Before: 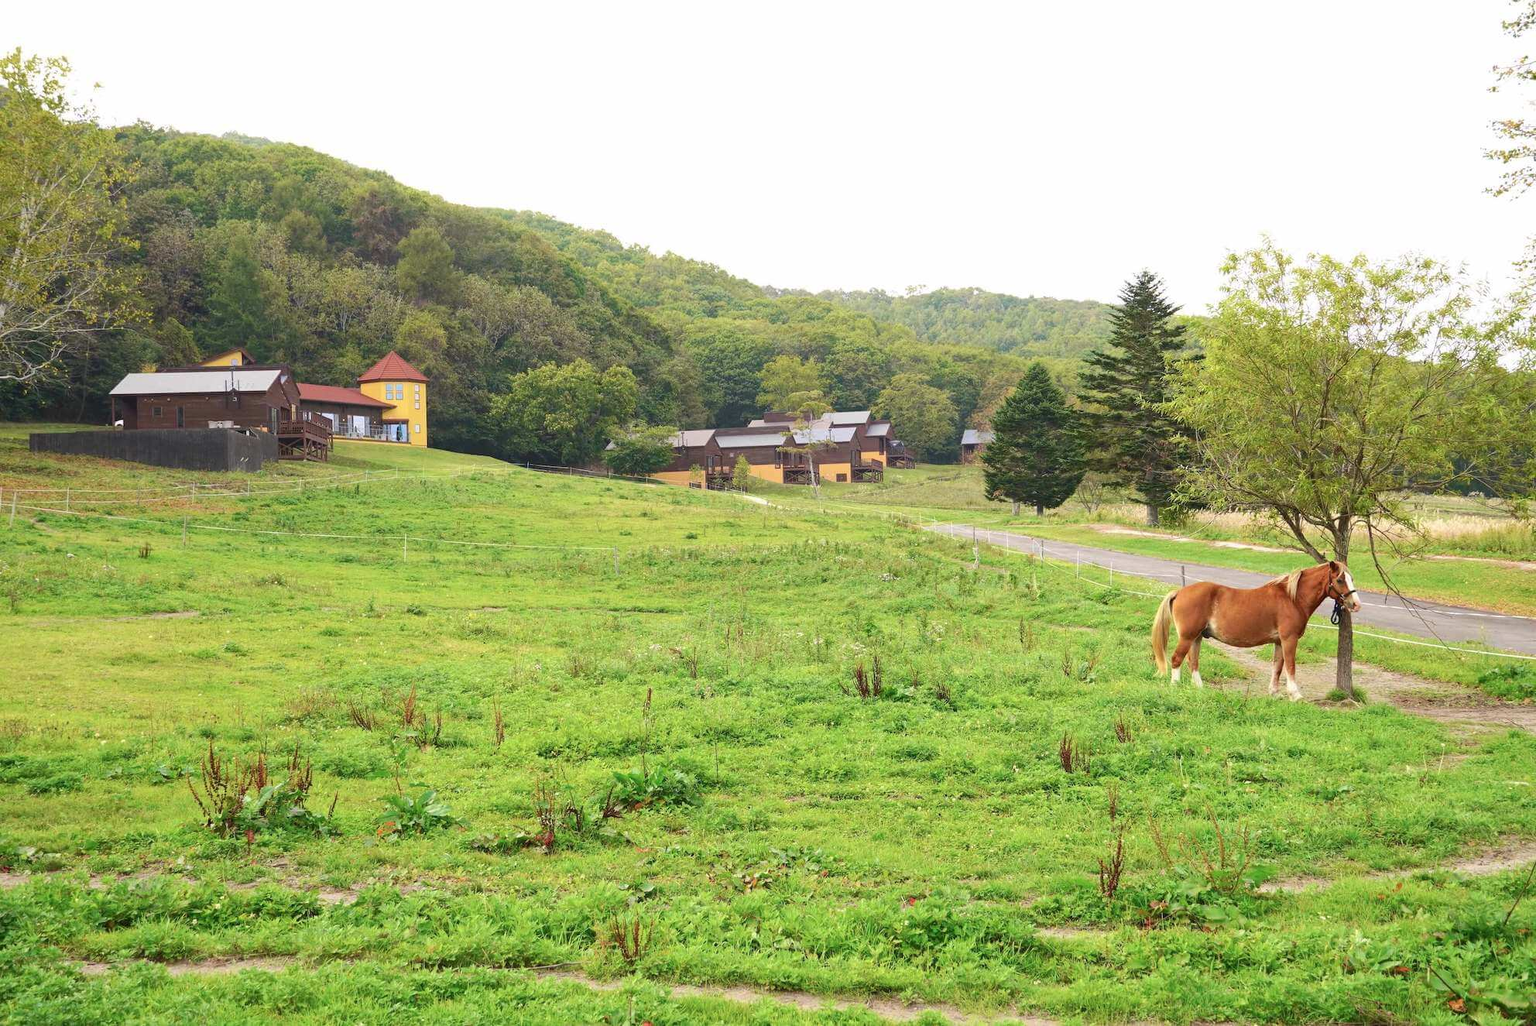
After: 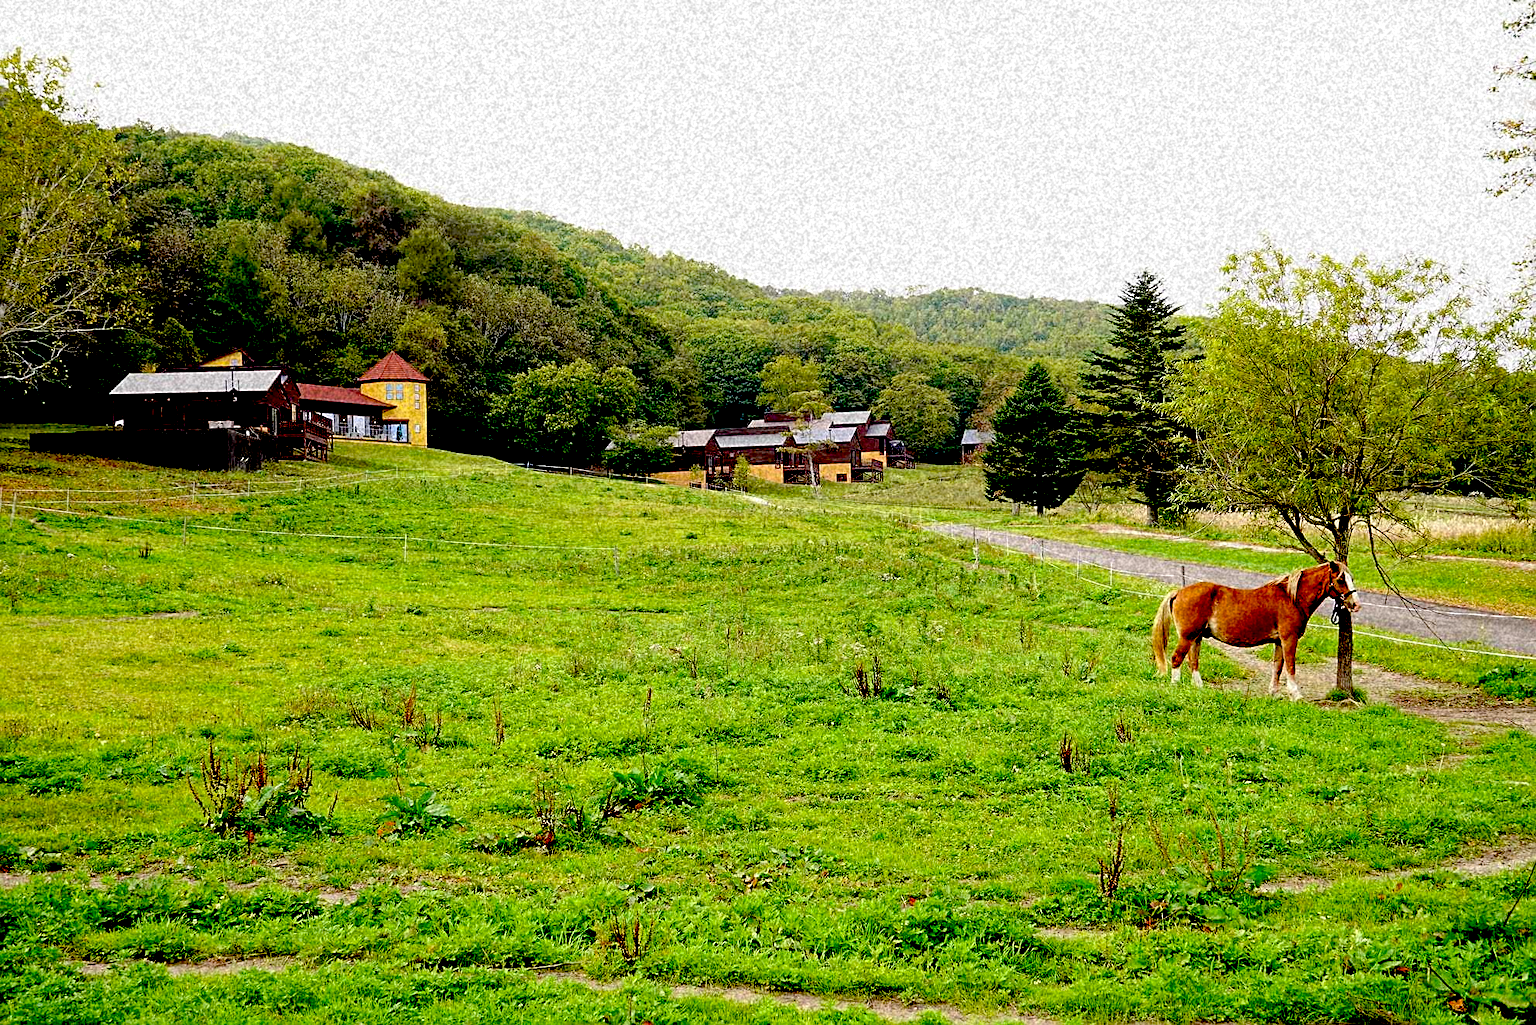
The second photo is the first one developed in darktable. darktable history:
sharpen: on, module defaults
exposure: black level correction 0.1, exposure -0.092 EV, compensate highlight preservation false
grain: coarseness 46.9 ISO, strength 50.21%, mid-tones bias 0%
